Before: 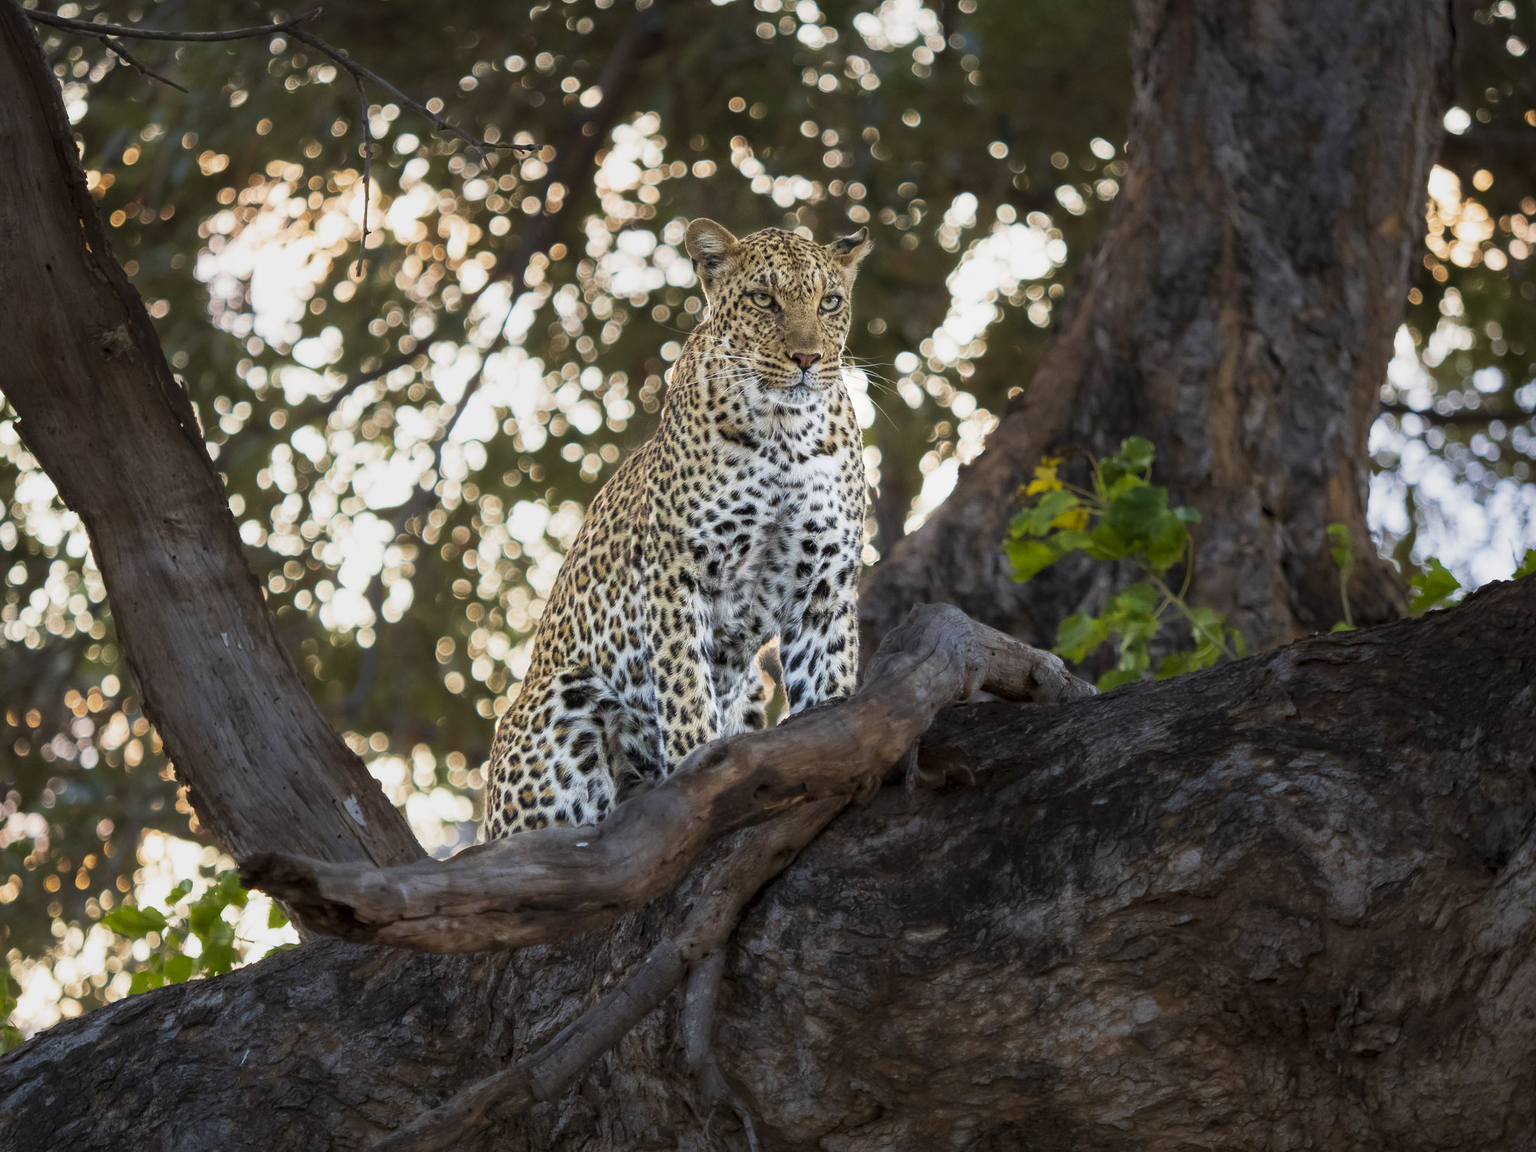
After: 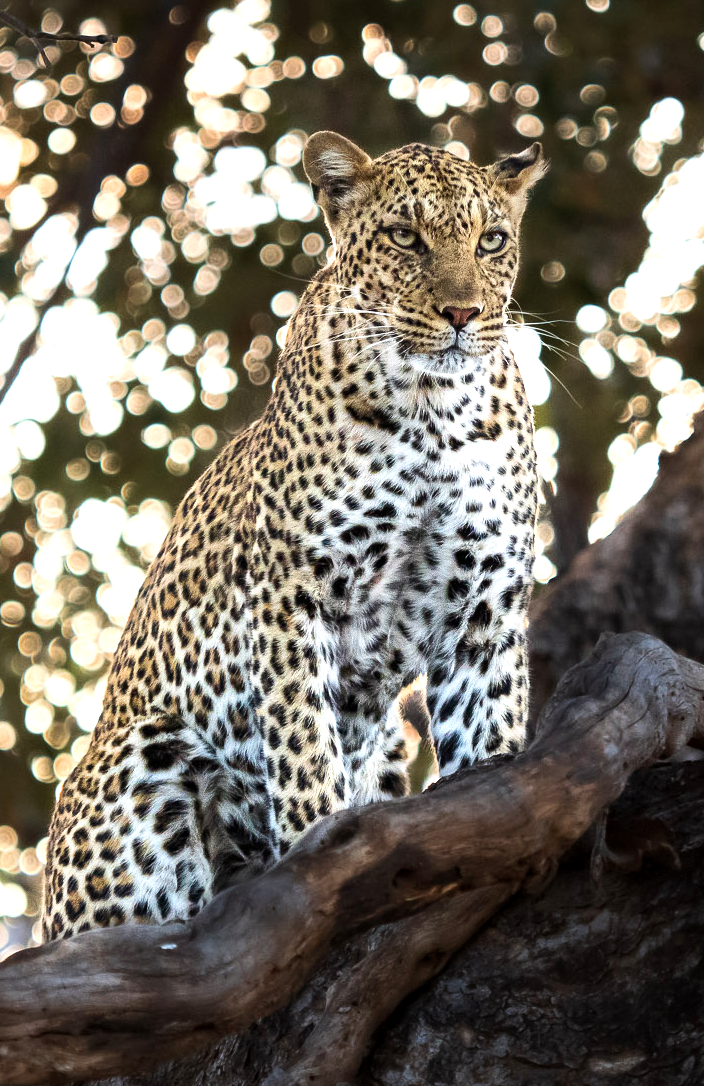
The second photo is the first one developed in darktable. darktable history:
tone equalizer: -8 EV -0.75 EV, -7 EV -0.7 EV, -6 EV -0.6 EV, -5 EV -0.4 EV, -3 EV 0.4 EV, -2 EV 0.6 EV, -1 EV 0.7 EV, +0 EV 0.75 EV, edges refinement/feathering 500, mask exposure compensation -1.57 EV, preserve details no
crop and rotate: left 29.476%, top 10.214%, right 35.32%, bottom 17.333%
